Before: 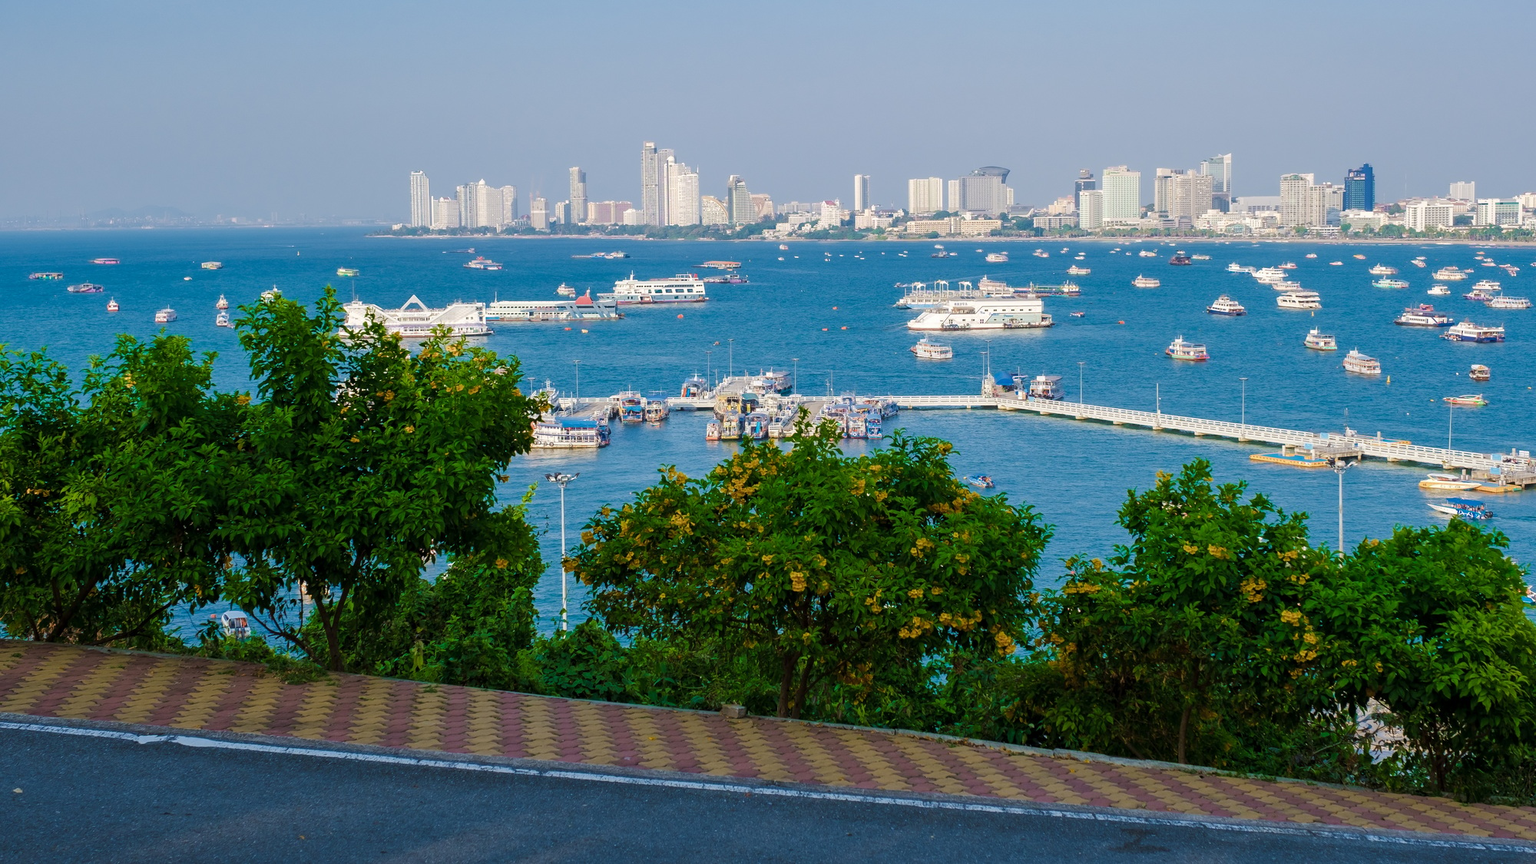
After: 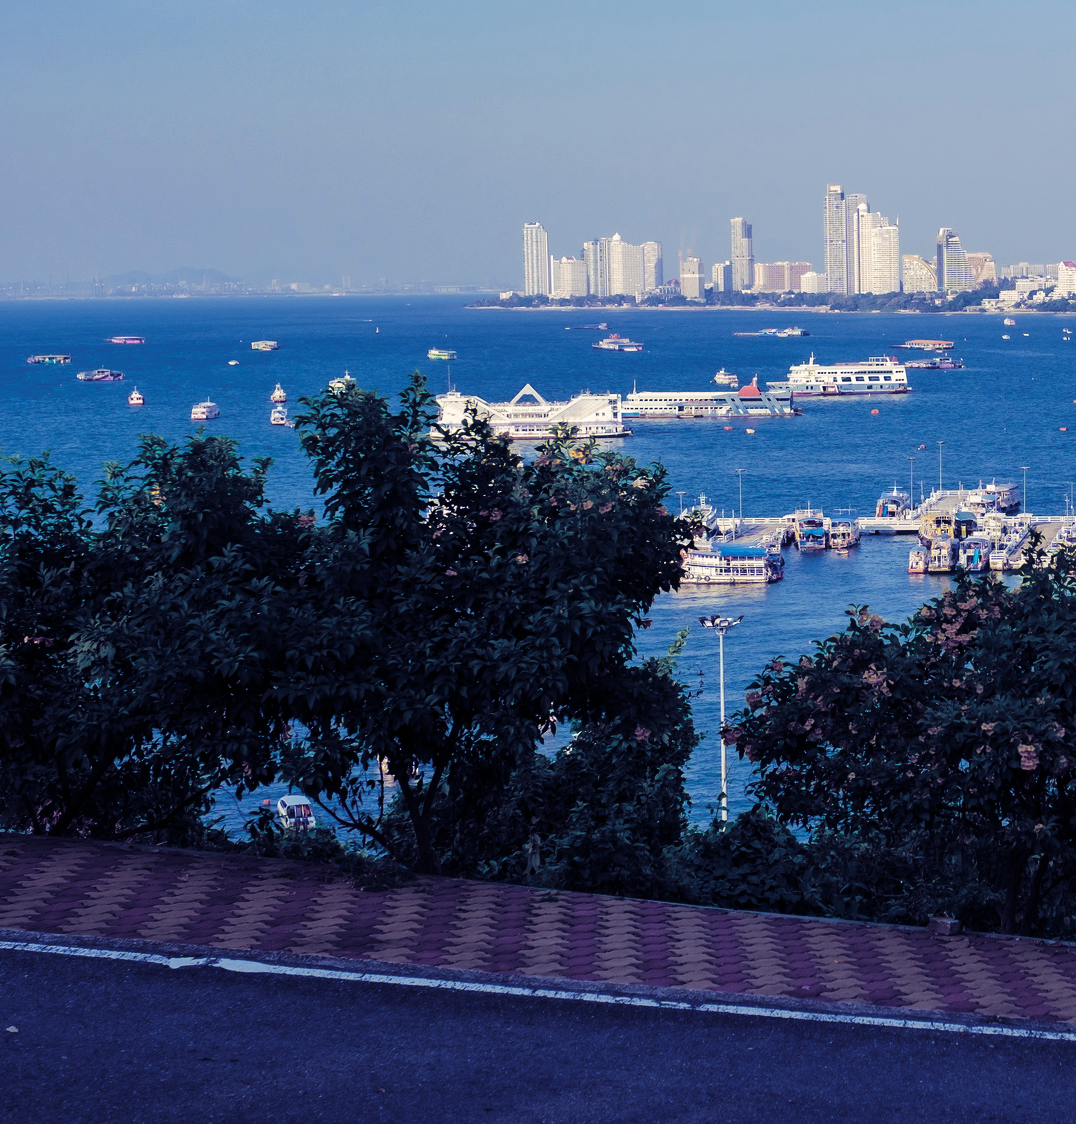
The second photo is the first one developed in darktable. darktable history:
base curve: curves: ch0 [(0, 0) (0.073, 0.04) (0.157, 0.139) (0.492, 0.492) (0.758, 0.758) (1, 1)], preserve colors none
split-toning: shadows › hue 242.67°, shadows › saturation 0.733, highlights › hue 45.33°, highlights › saturation 0.667, balance -53.304, compress 21.15%
crop: left 0.587%, right 45.588%, bottom 0.086%
